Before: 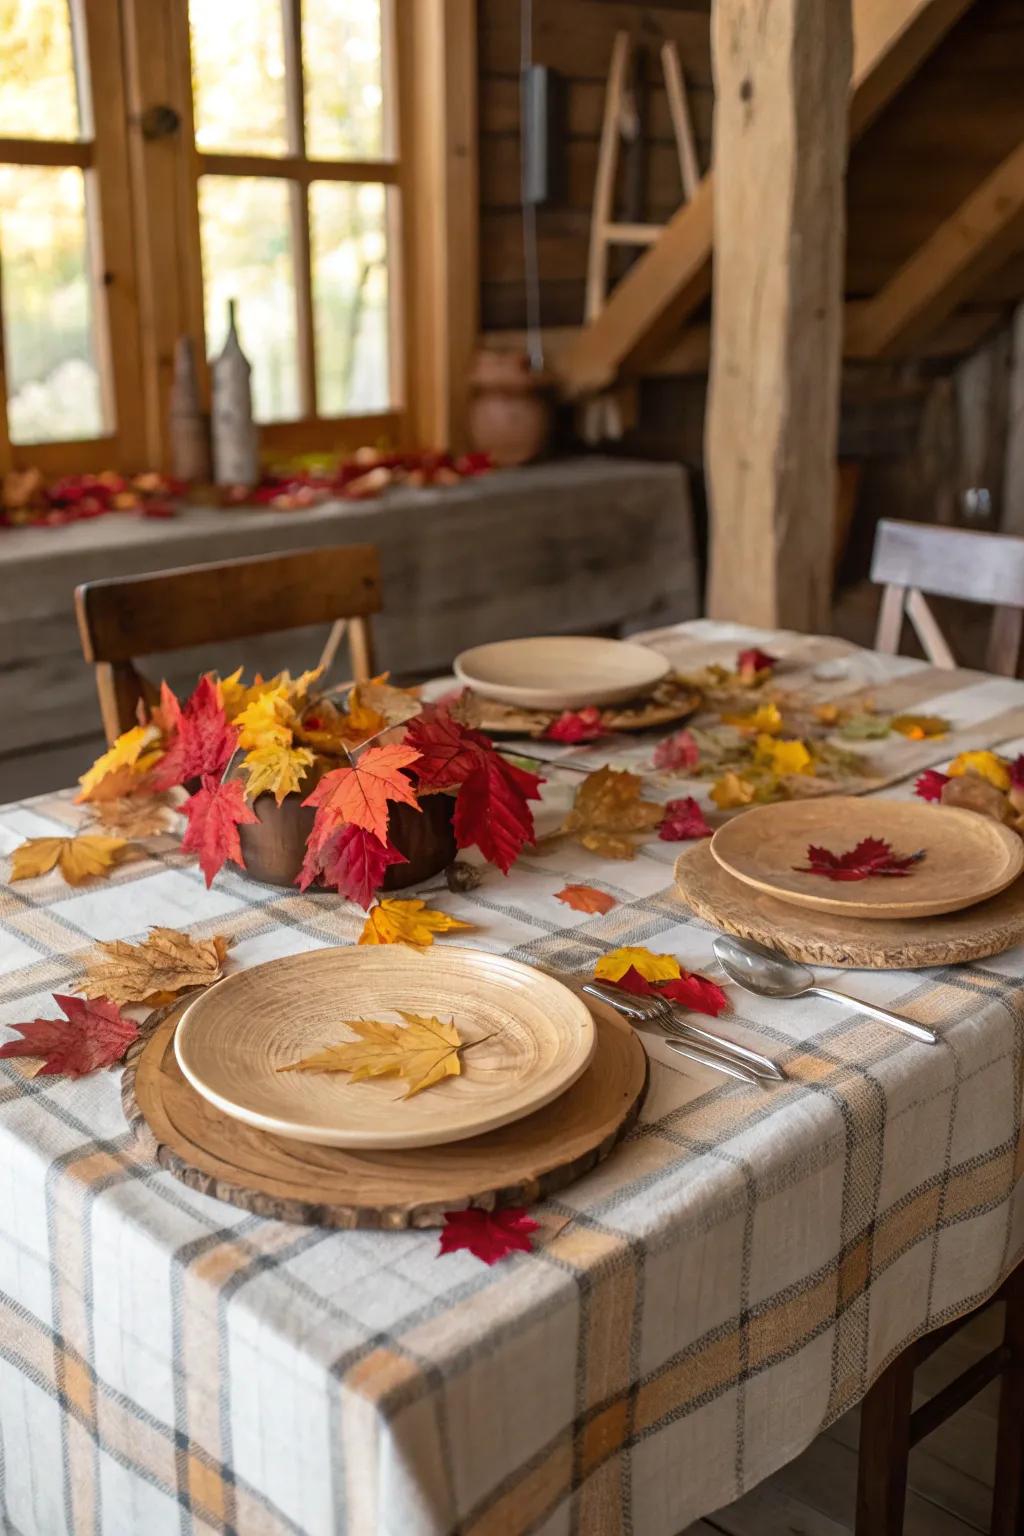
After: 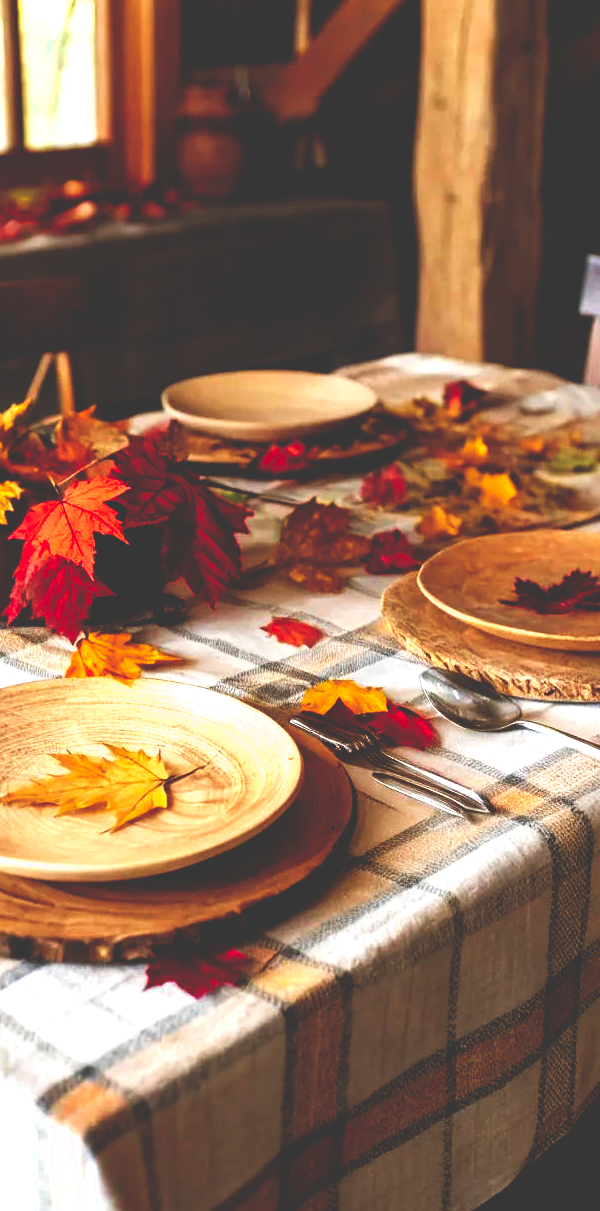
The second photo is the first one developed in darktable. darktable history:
exposure: black level correction -0.002, exposure 0.541 EV, compensate exposure bias true, compensate highlight preservation false
base curve: curves: ch0 [(0, 0.036) (0.083, 0.04) (0.804, 1)], preserve colors none
color balance rgb: perceptual saturation grading › global saturation 13.931%, perceptual saturation grading › highlights -25.066%, perceptual saturation grading › shadows 29.41%, global vibrance 9.854%
crop and rotate: left 28.664%, top 17.401%, right 12.693%, bottom 3.749%
